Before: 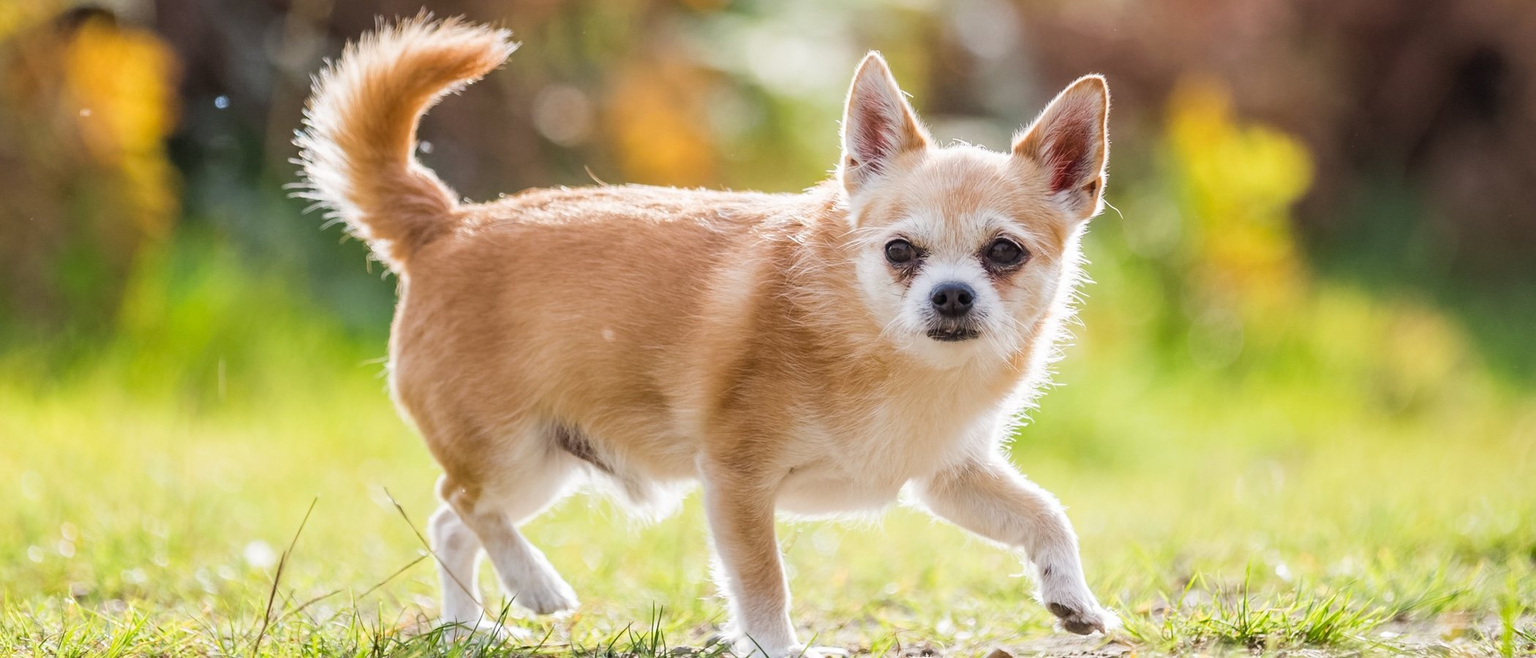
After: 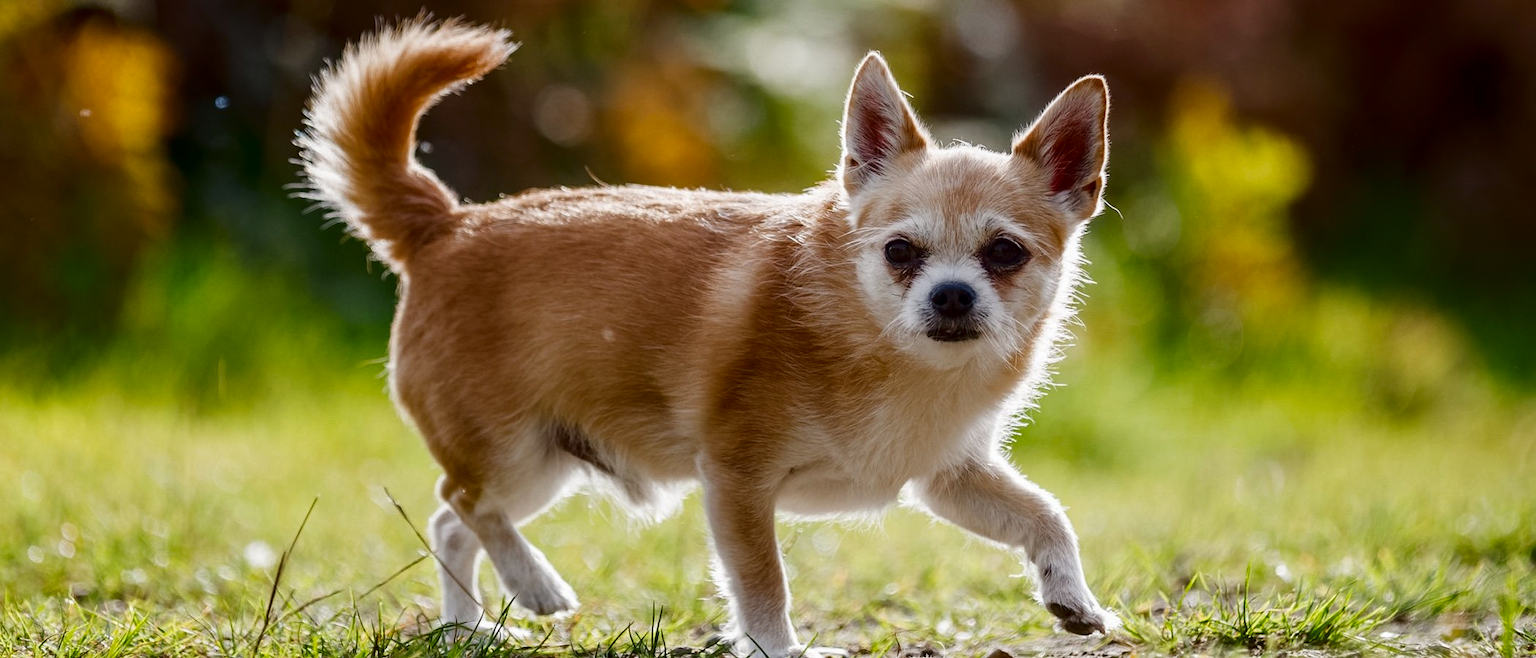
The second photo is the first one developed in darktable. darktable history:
contrast brightness saturation: brightness -0.535
